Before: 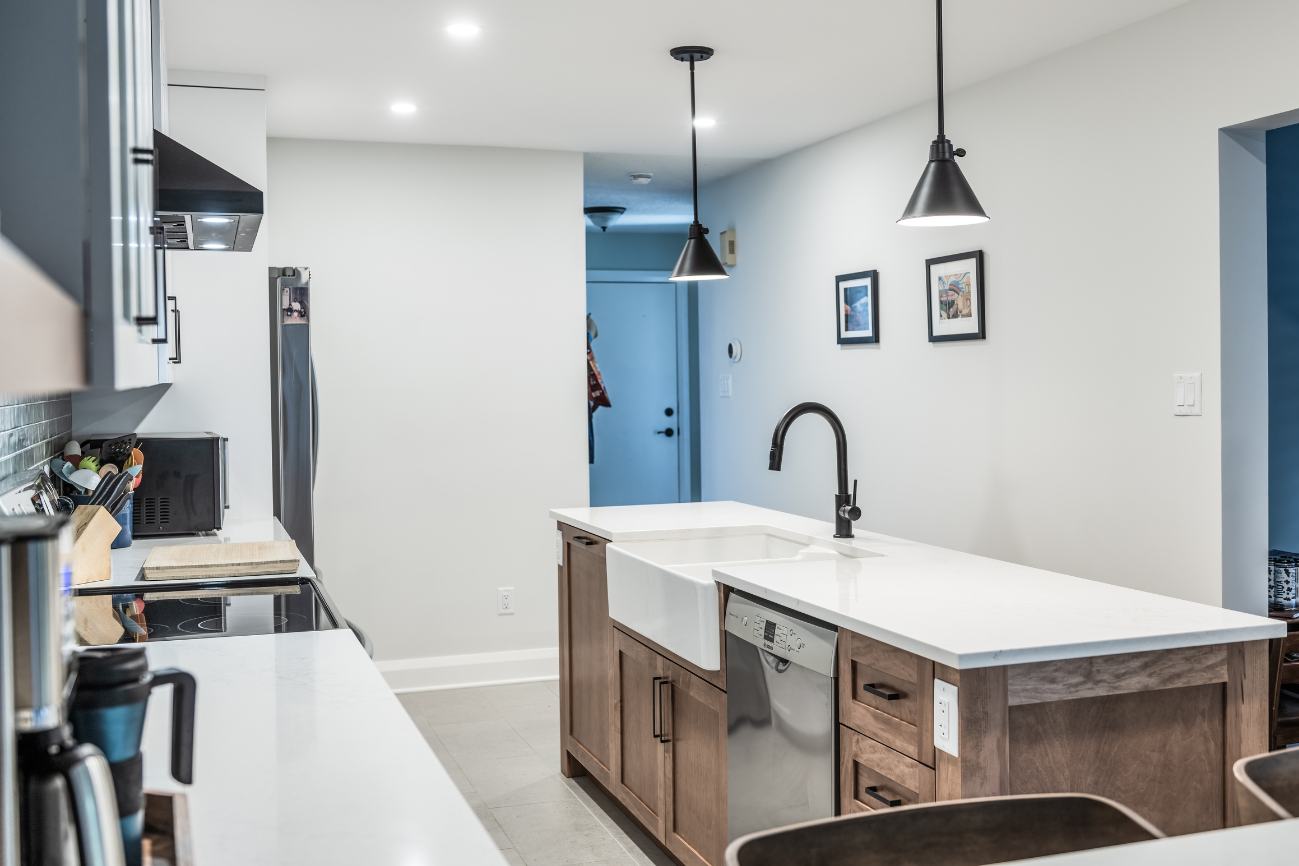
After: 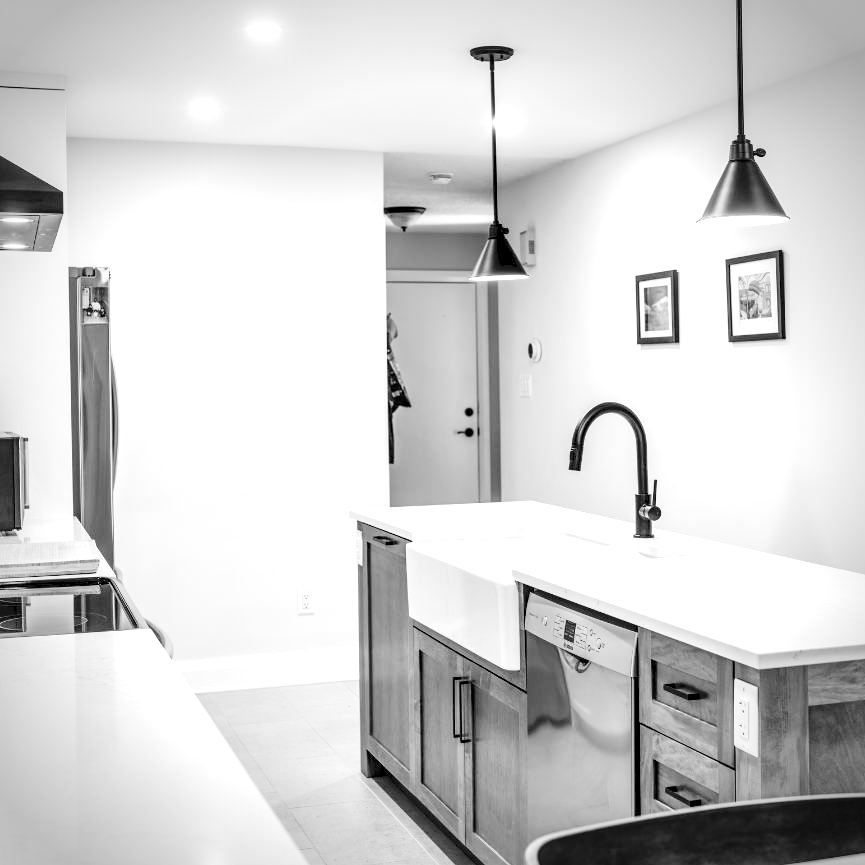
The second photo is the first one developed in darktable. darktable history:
exposure: black level correction 0.012, exposure 0.7 EV, compensate exposure bias true, compensate highlight preservation false
tone curve: curves: ch0 [(0, 0) (0.003, 0.074) (0.011, 0.079) (0.025, 0.083) (0.044, 0.095) (0.069, 0.097) (0.1, 0.11) (0.136, 0.131) (0.177, 0.159) (0.224, 0.209) (0.277, 0.279) (0.335, 0.367) (0.399, 0.455) (0.468, 0.538) (0.543, 0.621) (0.623, 0.699) (0.709, 0.782) (0.801, 0.848) (0.898, 0.924) (1, 1)], preserve colors none
crop and rotate: left 15.546%, right 17.787%
vignetting: on, module defaults
monochrome: a 32, b 64, size 2.3
